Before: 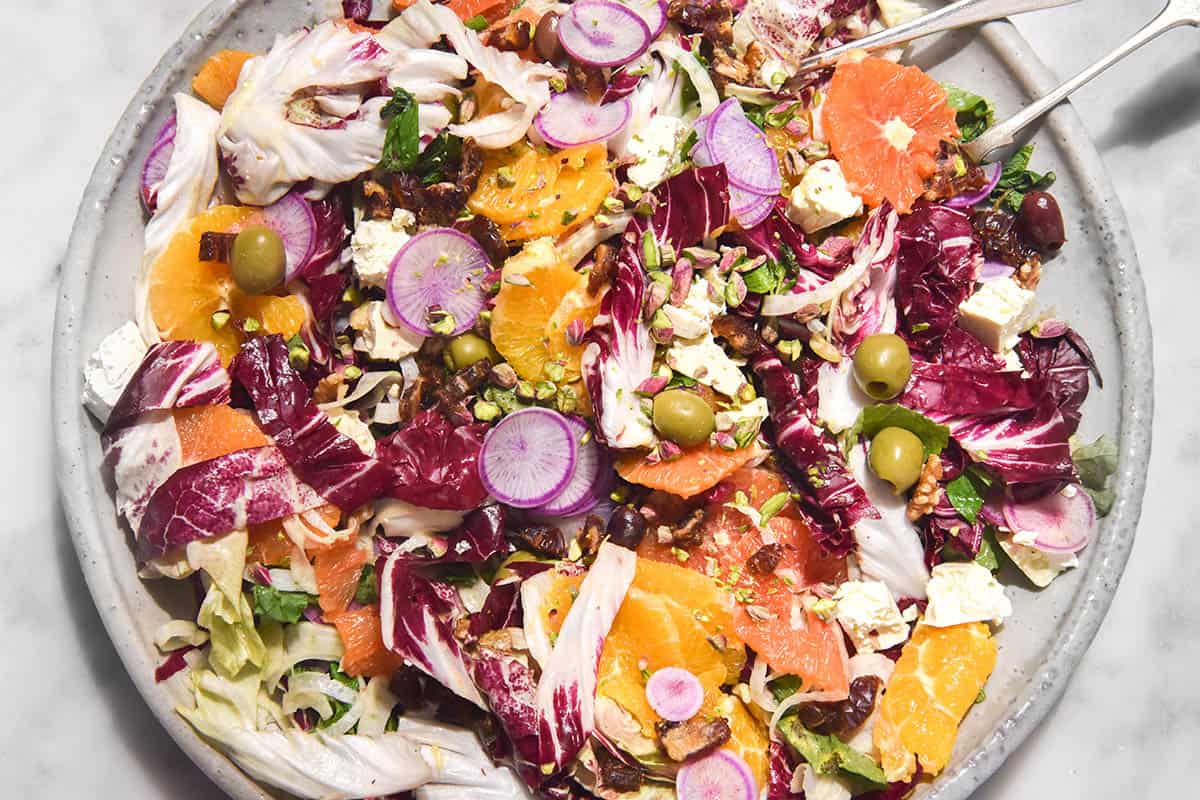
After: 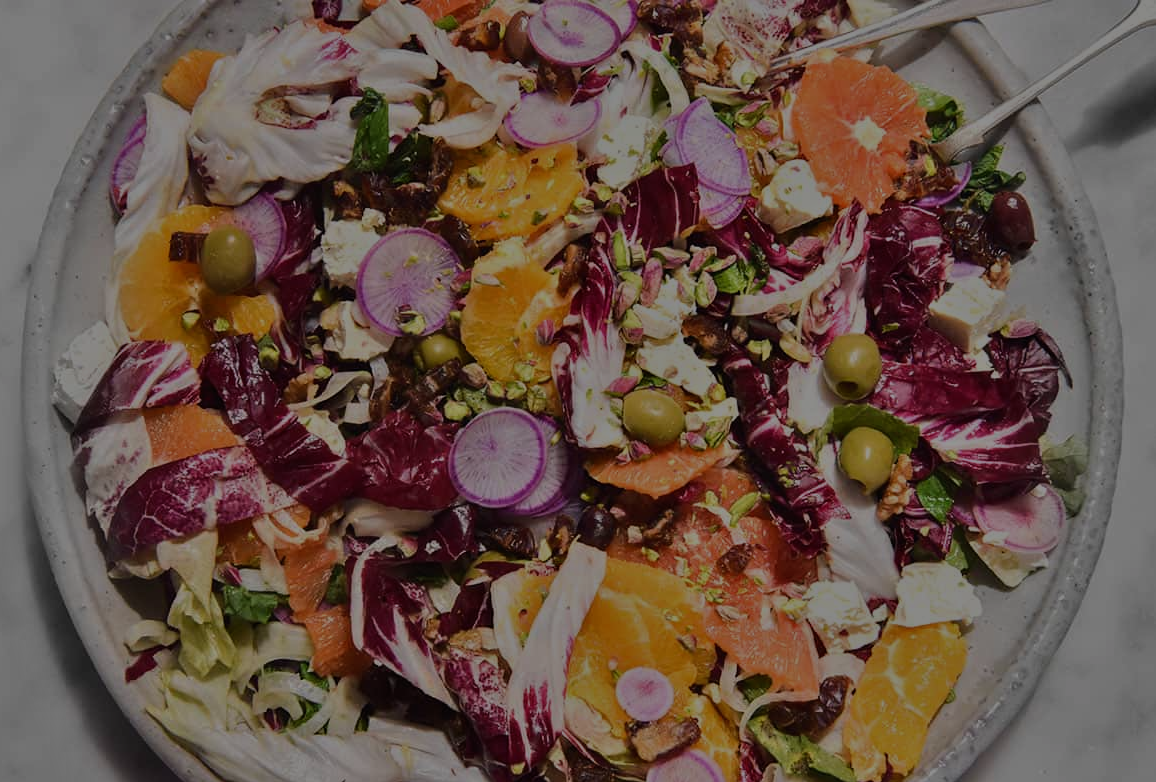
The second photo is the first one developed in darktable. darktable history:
tone equalizer: -8 EV -2 EV, -7 EV -2 EV, -6 EV -2 EV, -5 EV -2 EV, -4 EV -2 EV, -3 EV -2 EV, -2 EV -2 EV, -1 EV -1.63 EV, +0 EV -2 EV
crop and rotate: left 2.536%, right 1.107%, bottom 2.246%
